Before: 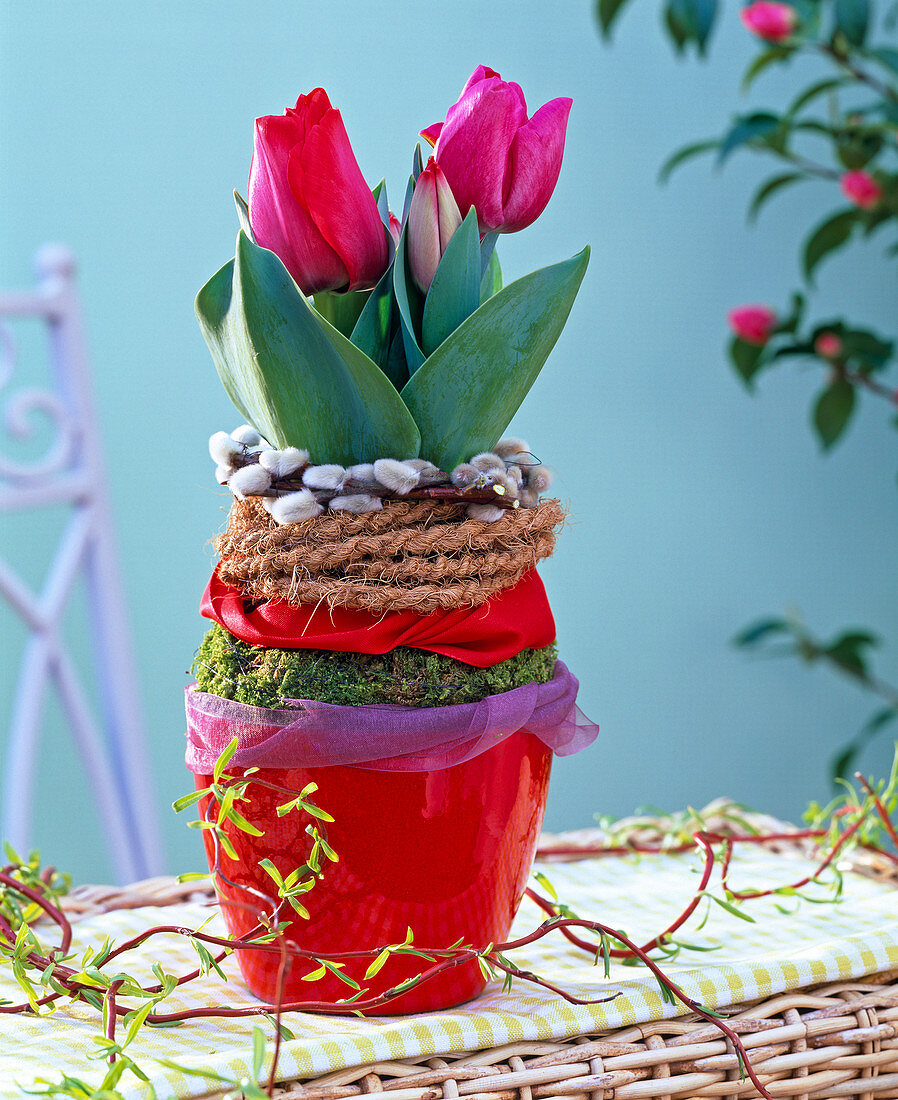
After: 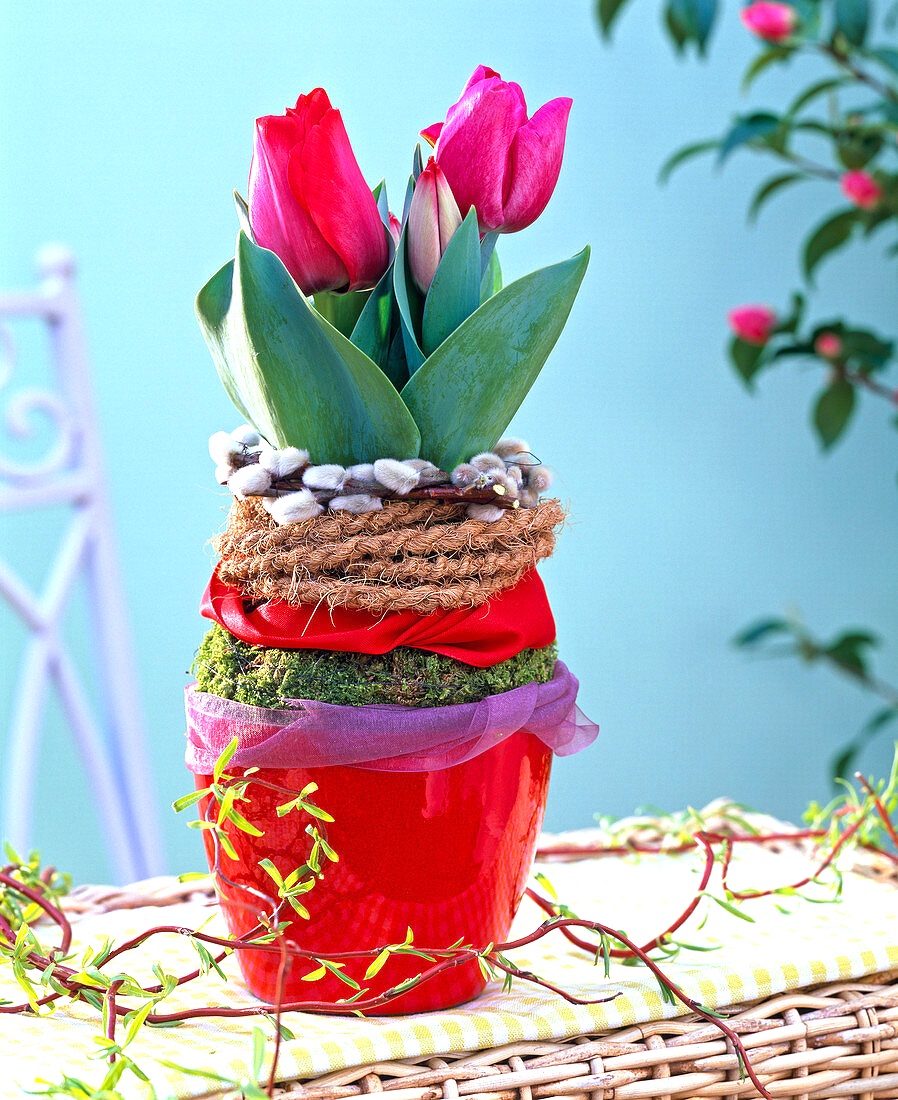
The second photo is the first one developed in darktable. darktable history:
exposure: exposure 0.562 EV, compensate exposure bias true, compensate highlight preservation false
